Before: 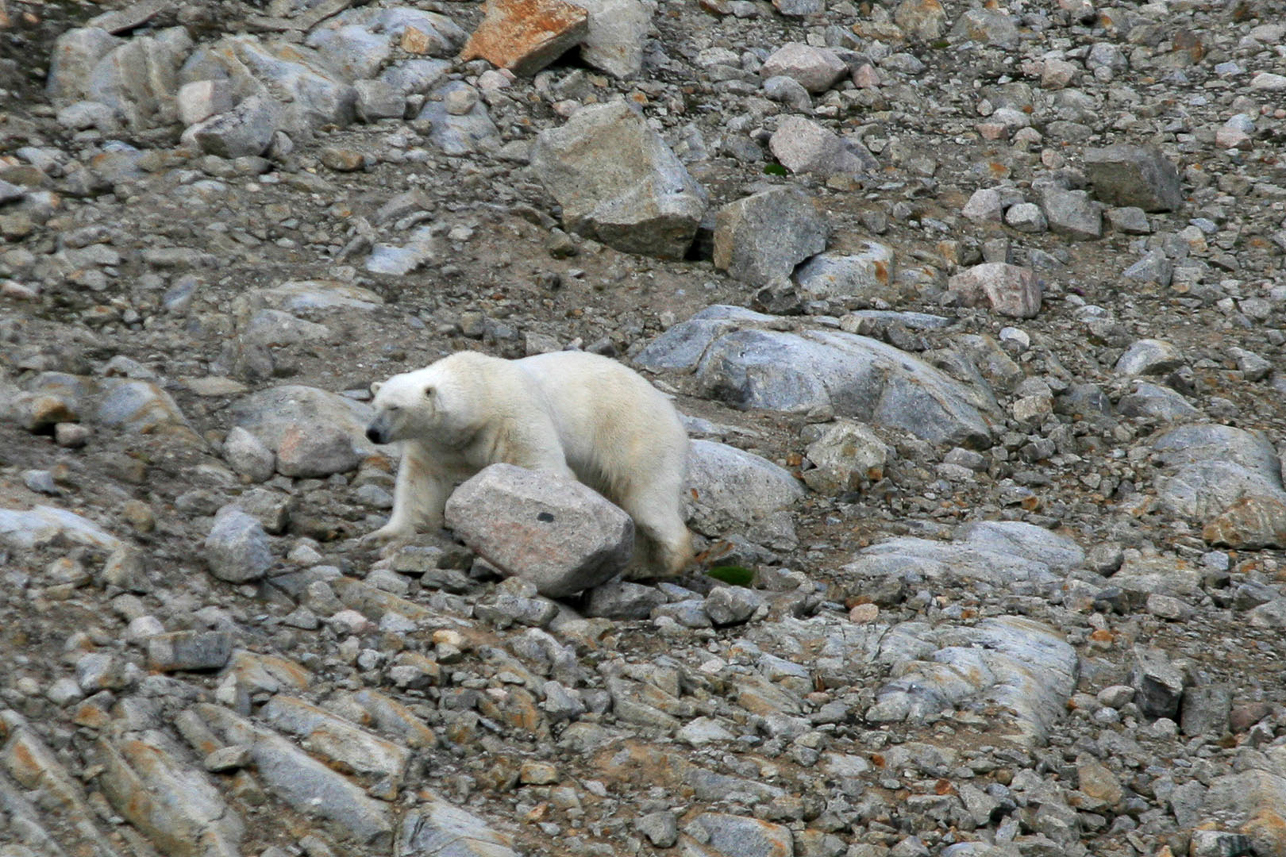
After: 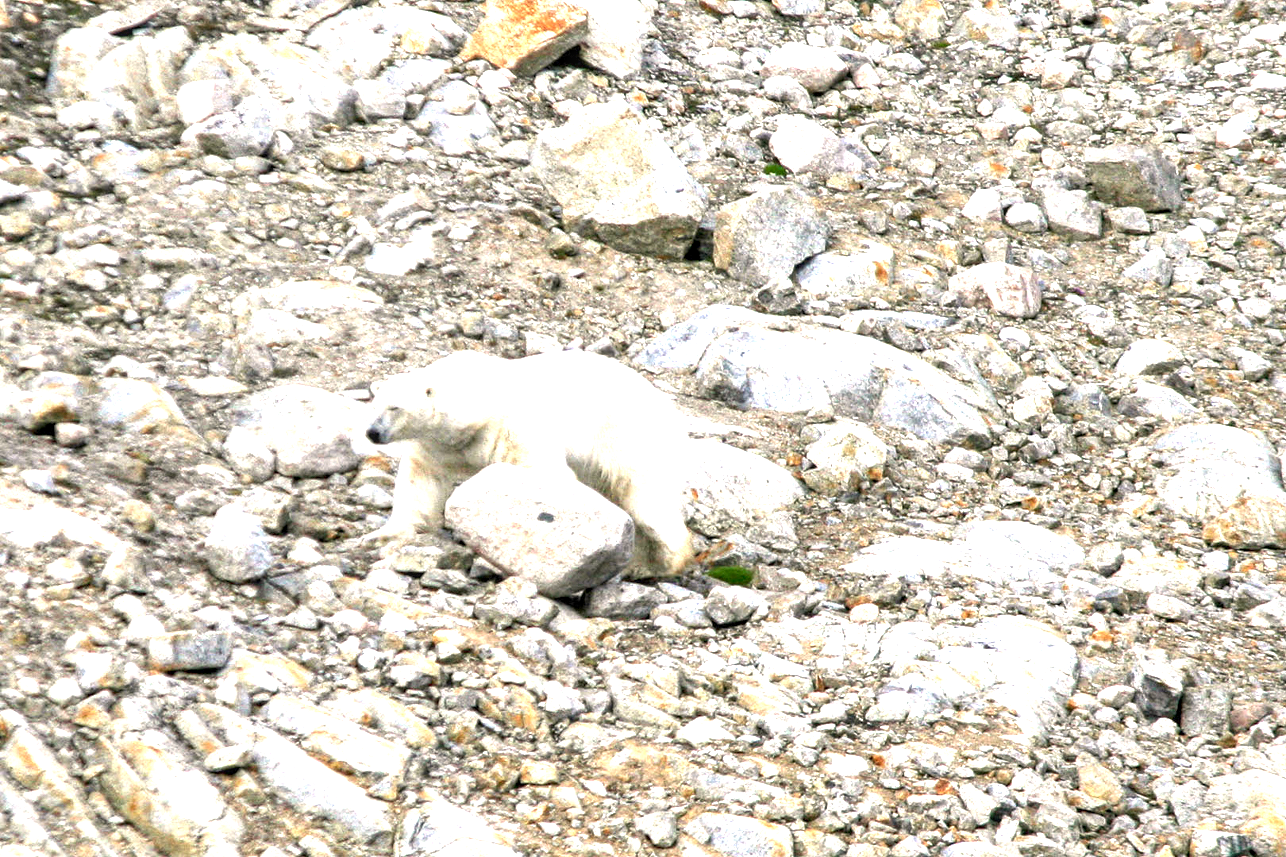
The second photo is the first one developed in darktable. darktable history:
color correction: highlights a* 3.84, highlights b* 5.07
exposure: black level correction 0.001, exposure 2 EV, compensate highlight preservation false
local contrast: on, module defaults
